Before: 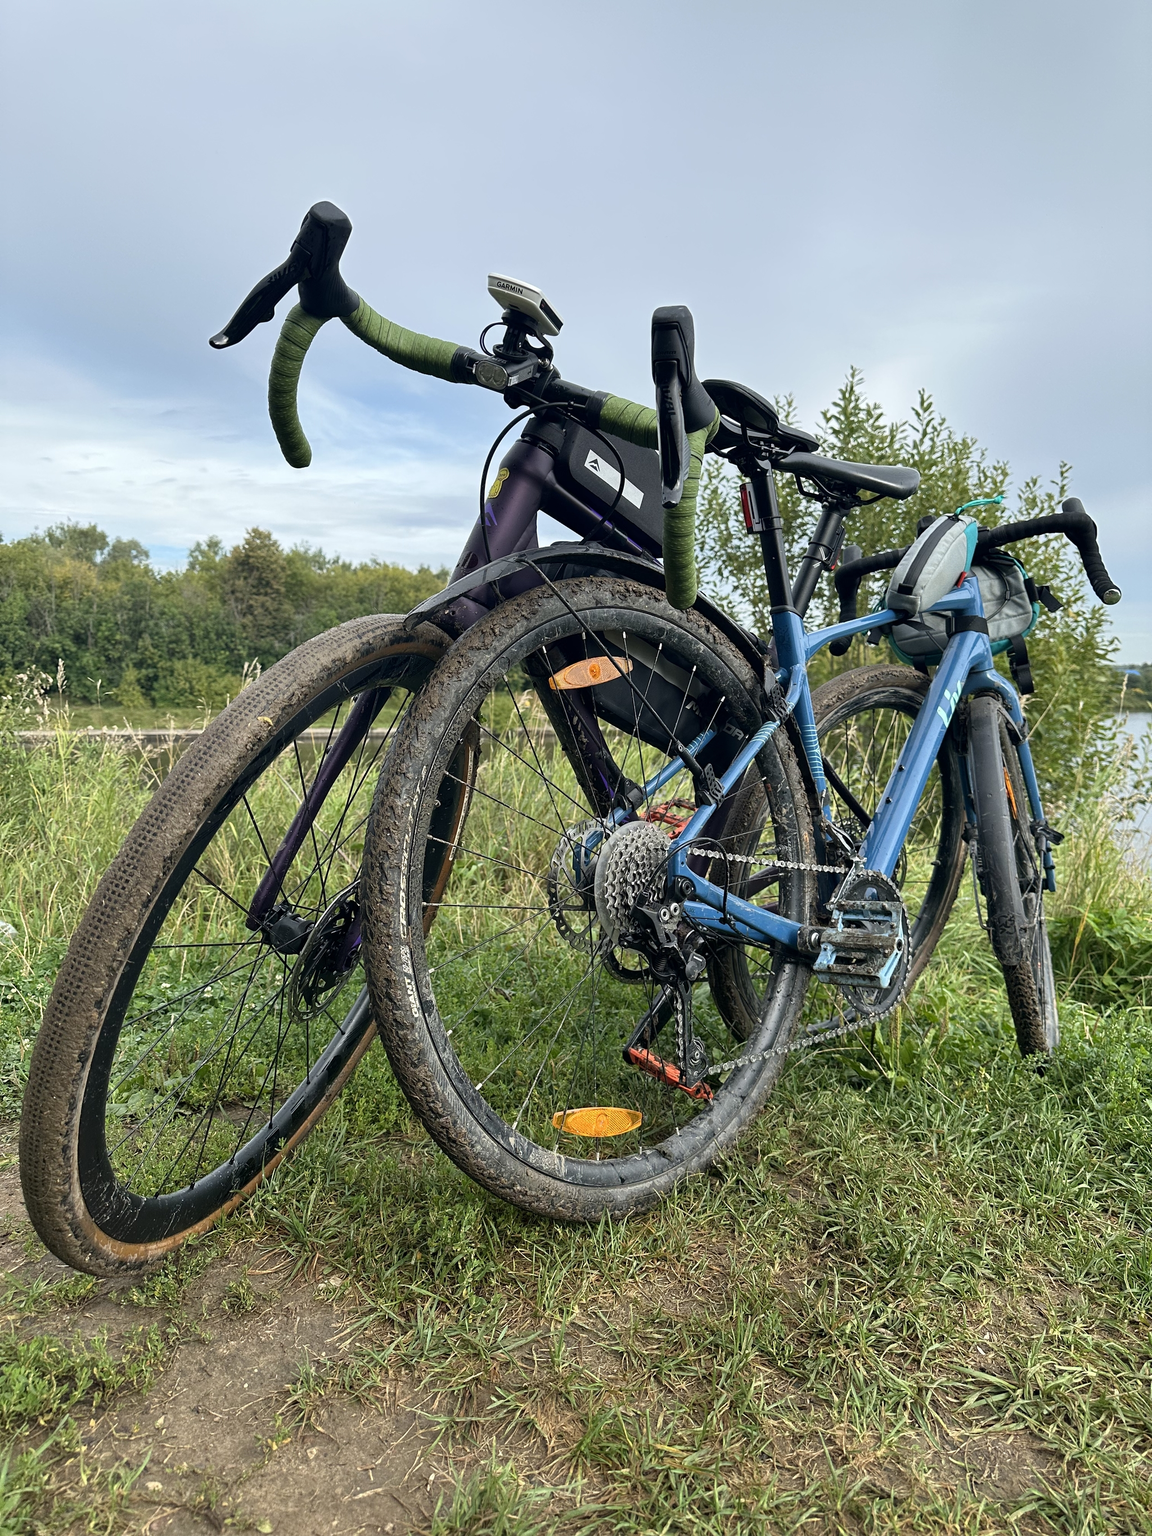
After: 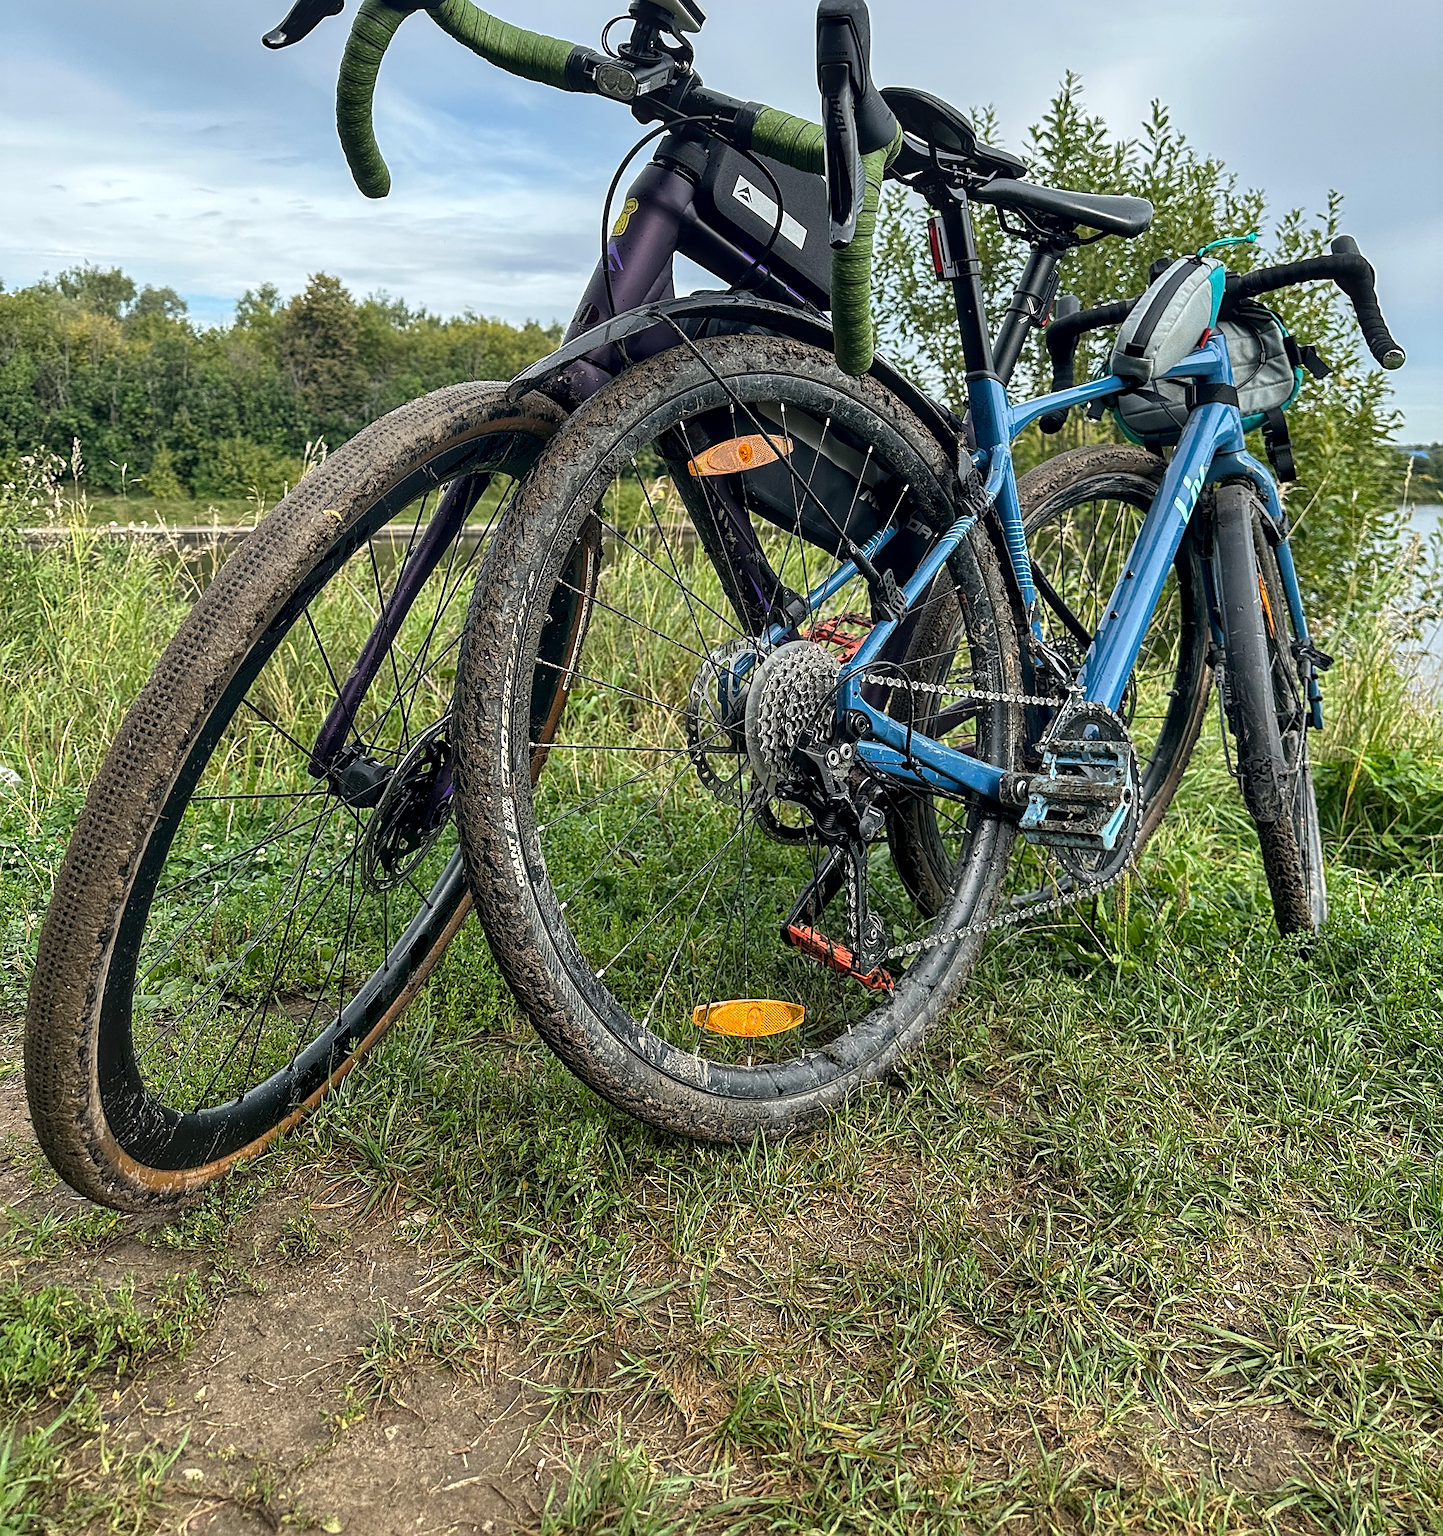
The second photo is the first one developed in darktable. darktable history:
local contrast: detail 130%
crop and rotate: top 20.192%
sharpen: on, module defaults
